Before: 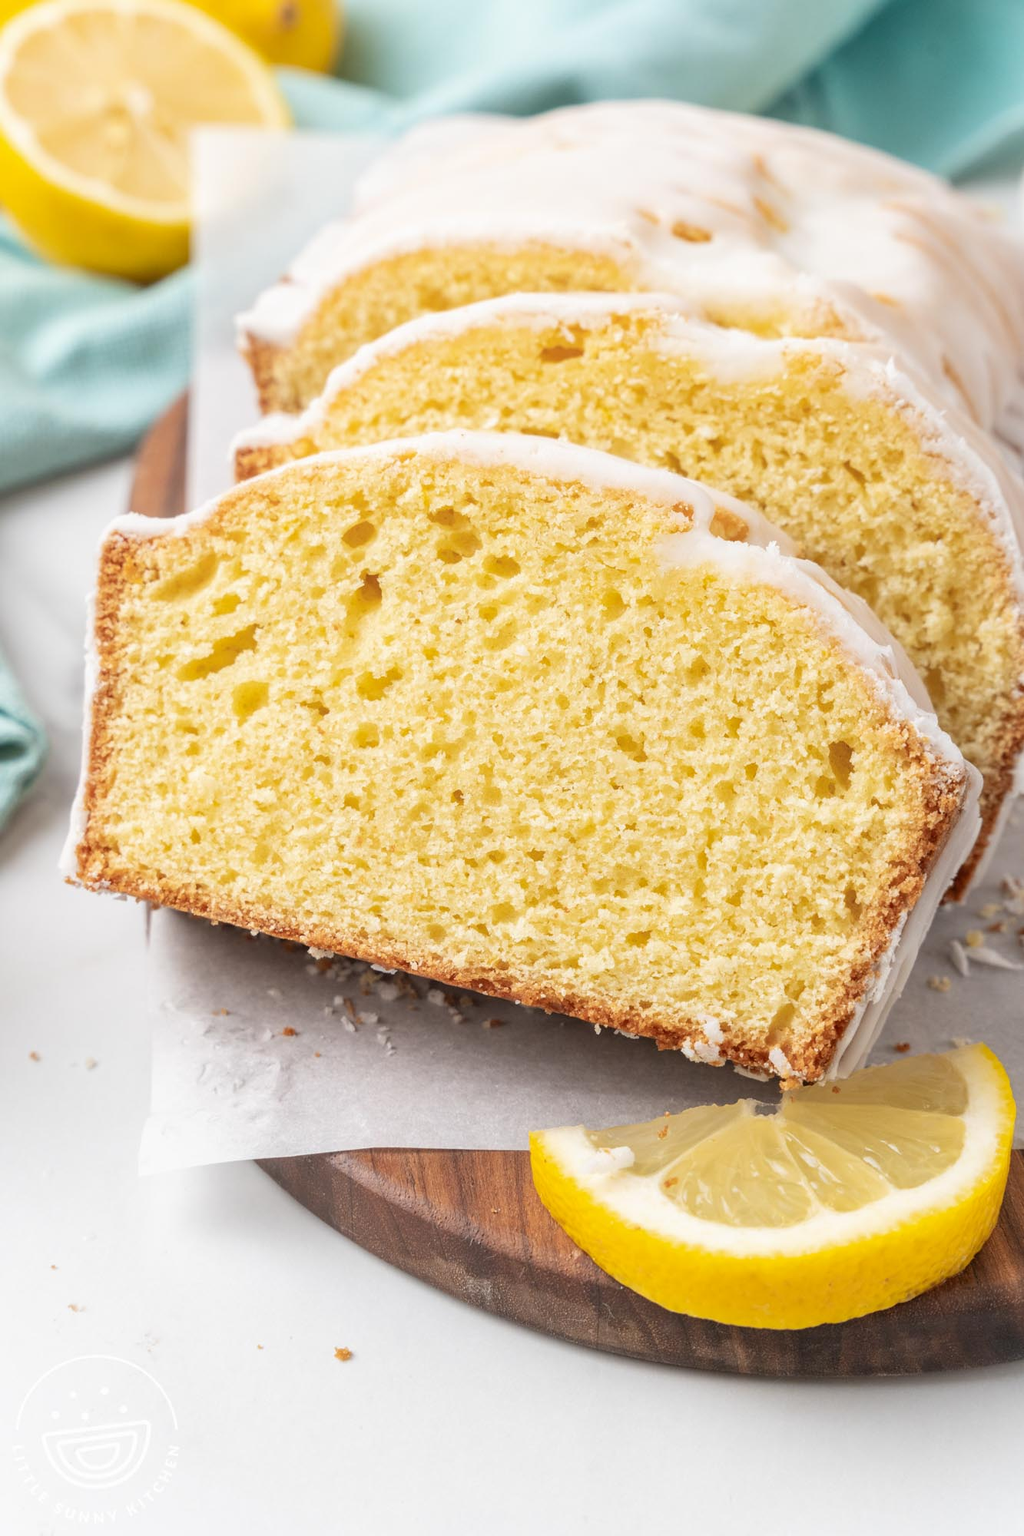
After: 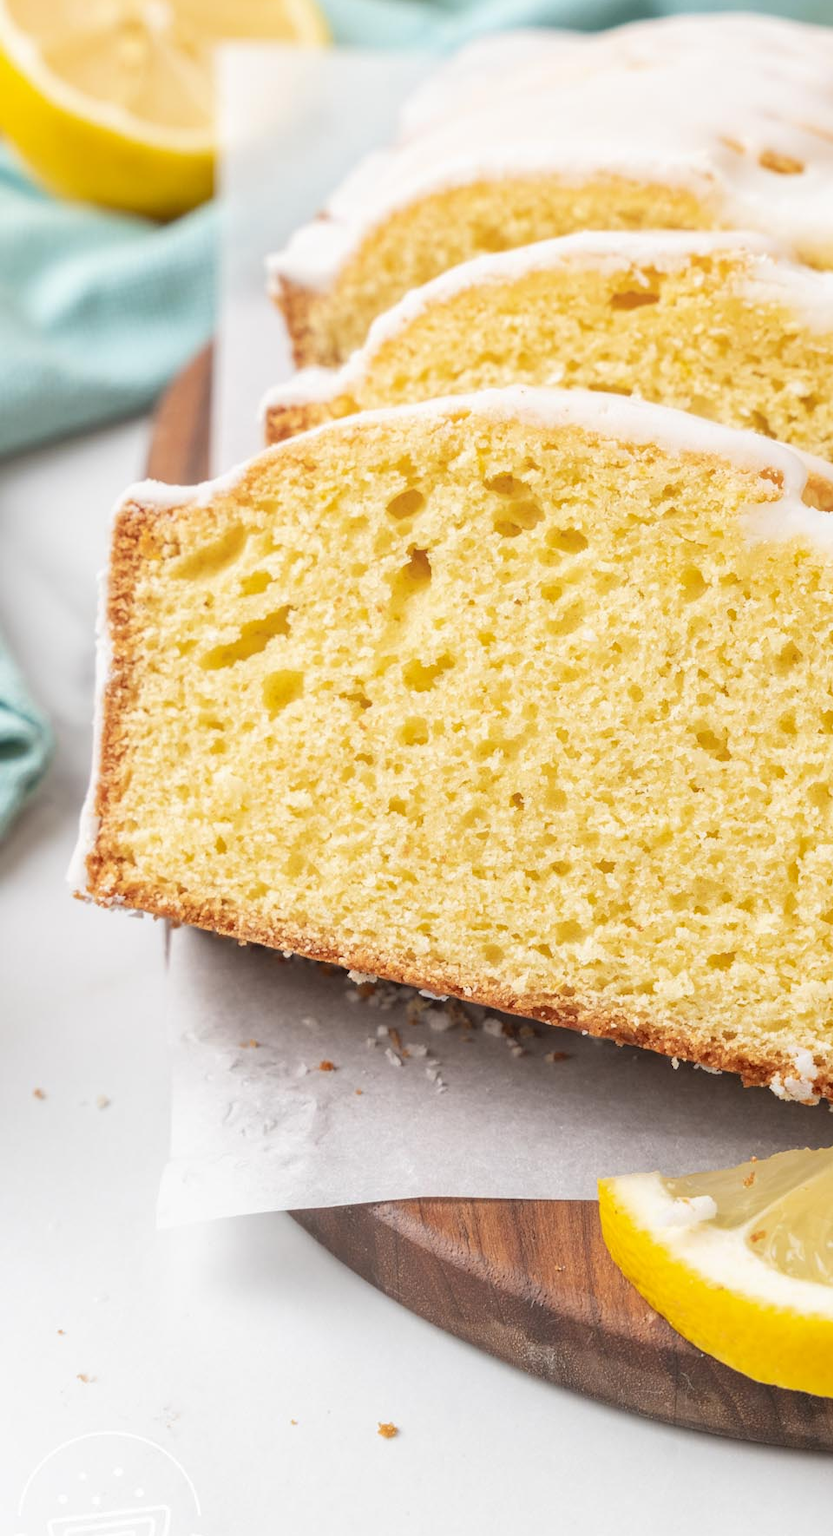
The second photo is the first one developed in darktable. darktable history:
crop: top 5.785%, right 27.893%, bottom 5.687%
